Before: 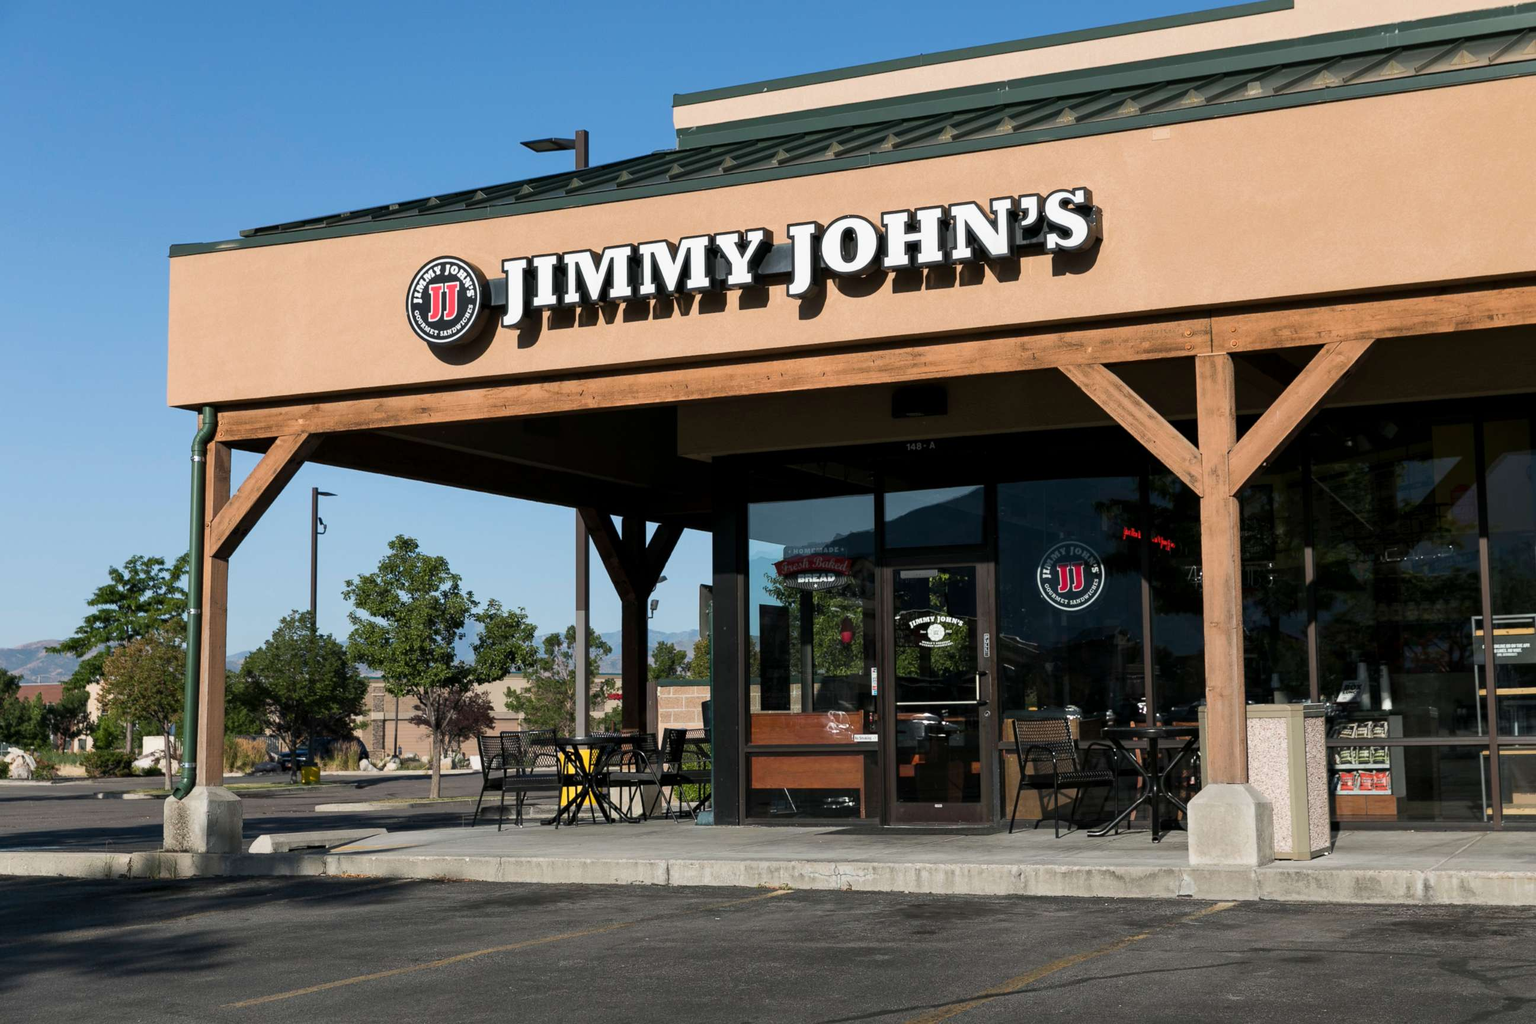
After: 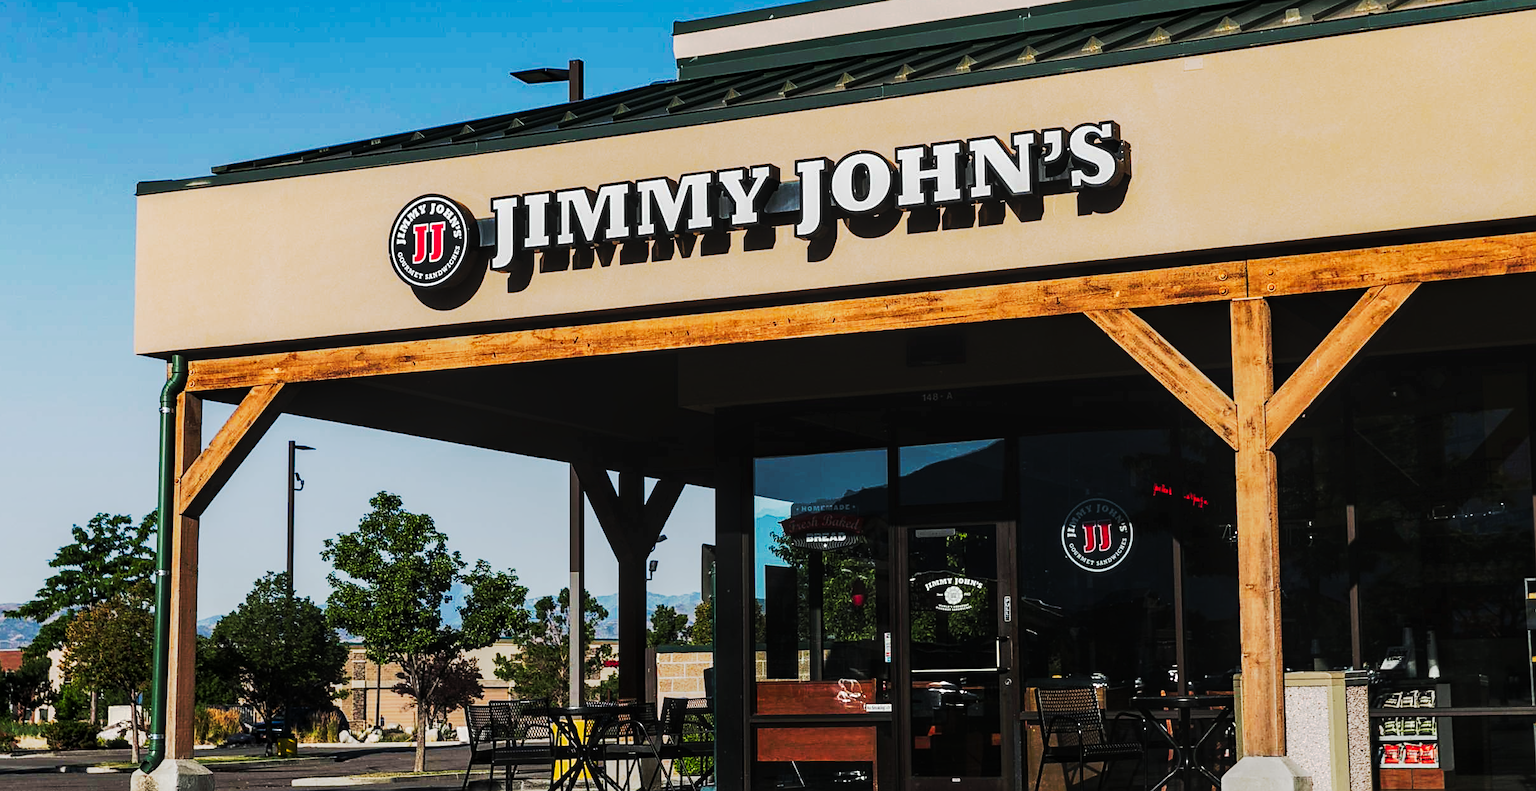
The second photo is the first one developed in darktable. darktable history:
crop: left 2.737%, top 7.287%, right 3.421%, bottom 20.179%
local contrast: on, module defaults
color correction: highlights a* -0.182, highlights b* -0.124
exposure: exposure 0.014 EV, compensate highlight preservation false
tone curve: curves: ch0 [(0, 0) (0.003, 0.006) (0.011, 0.006) (0.025, 0.008) (0.044, 0.014) (0.069, 0.02) (0.1, 0.025) (0.136, 0.037) (0.177, 0.053) (0.224, 0.086) (0.277, 0.13) (0.335, 0.189) (0.399, 0.253) (0.468, 0.375) (0.543, 0.521) (0.623, 0.671) (0.709, 0.789) (0.801, 0.841) (0.898, 0.889) (1, 1)], preserve colors none
sharpen: on, module defaults
